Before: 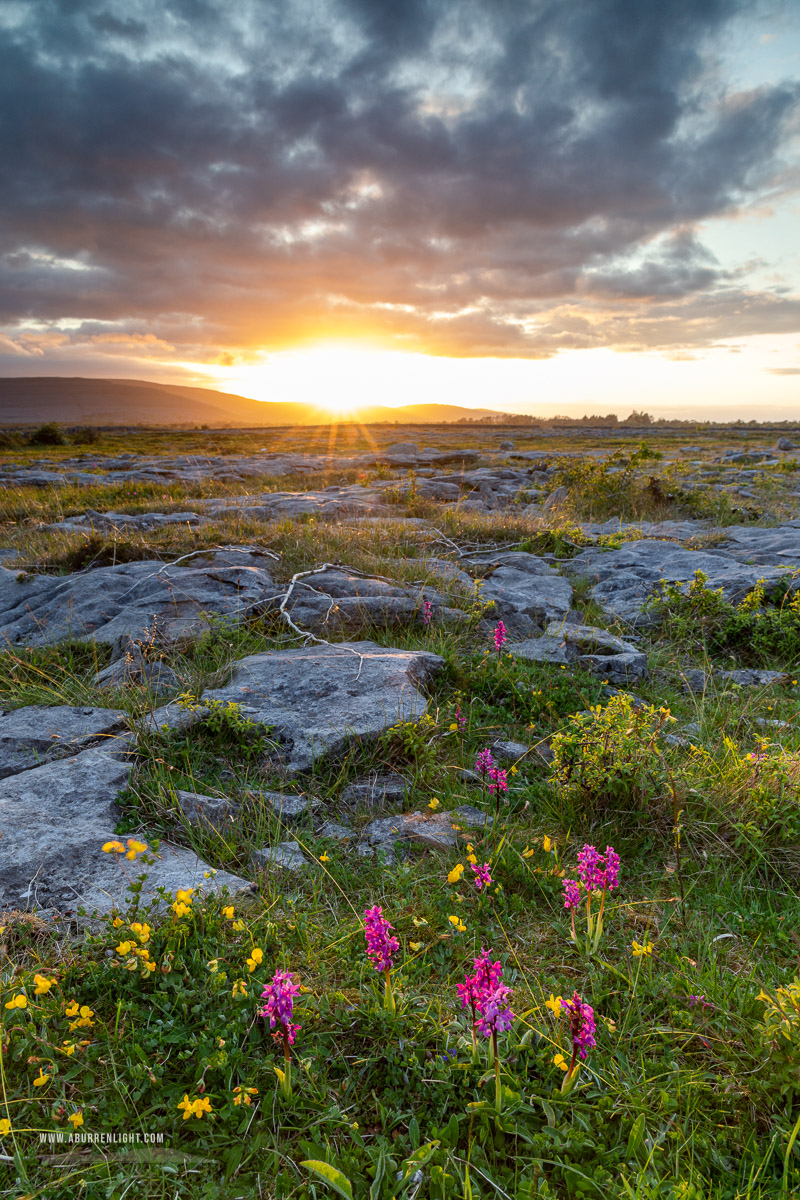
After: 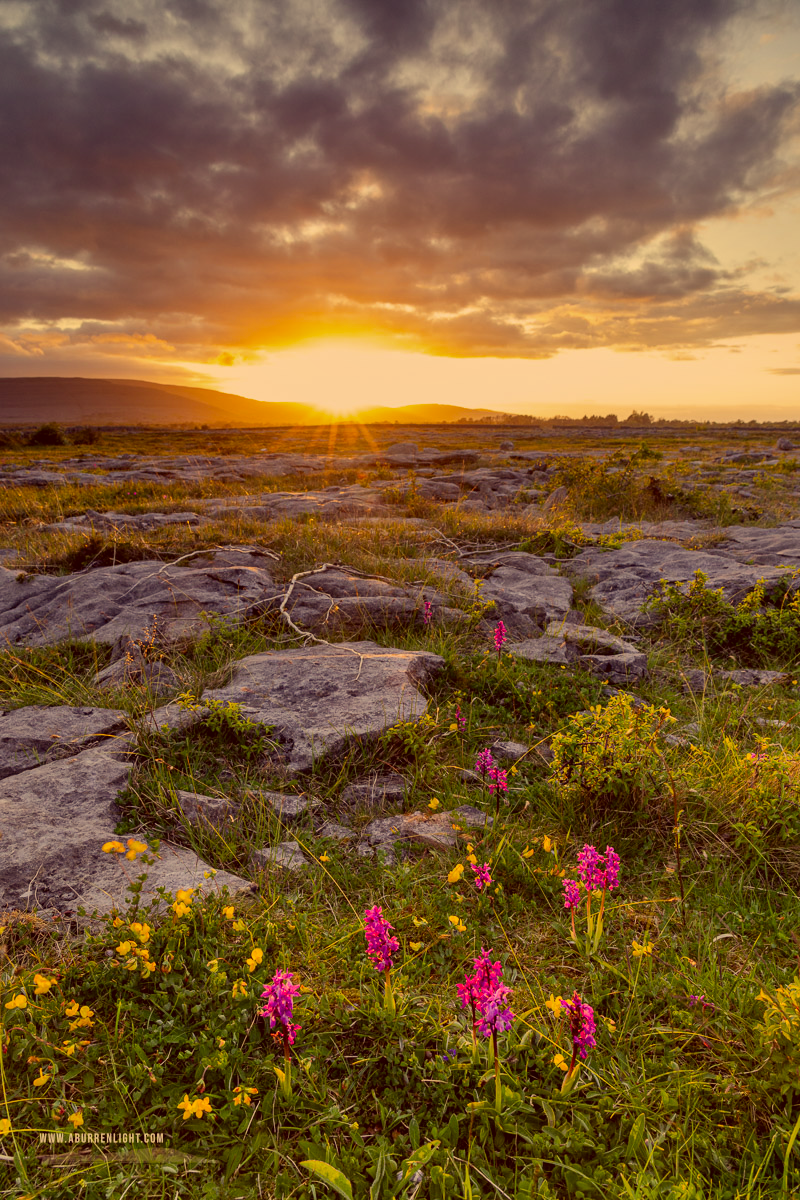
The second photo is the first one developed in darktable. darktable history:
exposure: exposure -0.492 EV, compensate highlight preservation false
shadows and highlights: soften with gaussian
color correction: highlights a* 10.12, highlights b* 39.04, shadows a* 14.62, shadows b* 3.37
